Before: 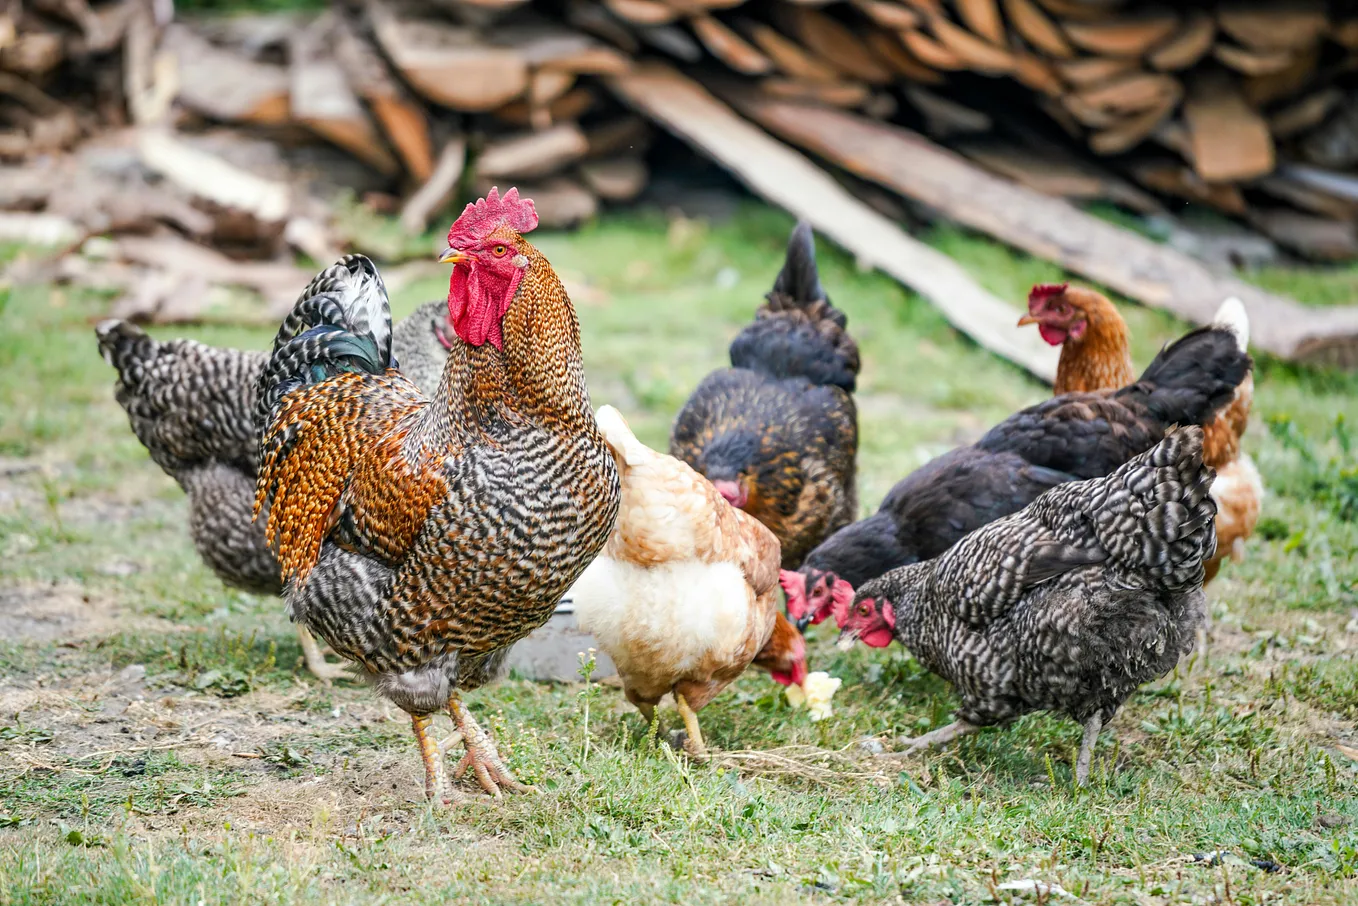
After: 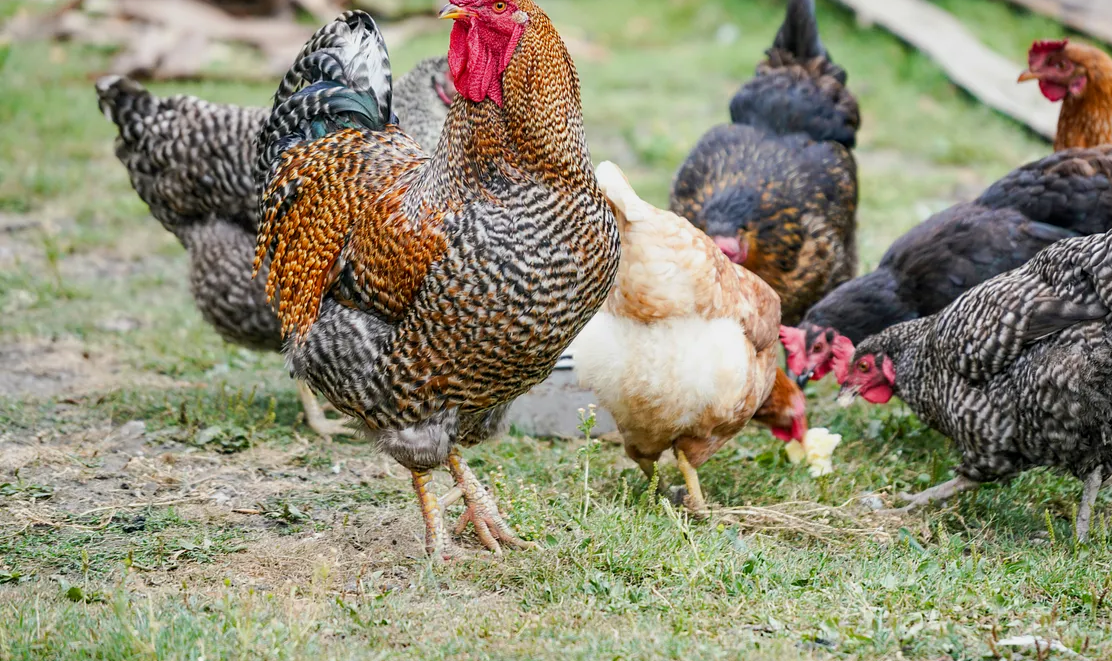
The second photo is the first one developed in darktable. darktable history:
crop: top 26.989%, right 18.06%
exposure: black level correction 0.002, exposure -0.203 EV, compensate highlight preservation false
